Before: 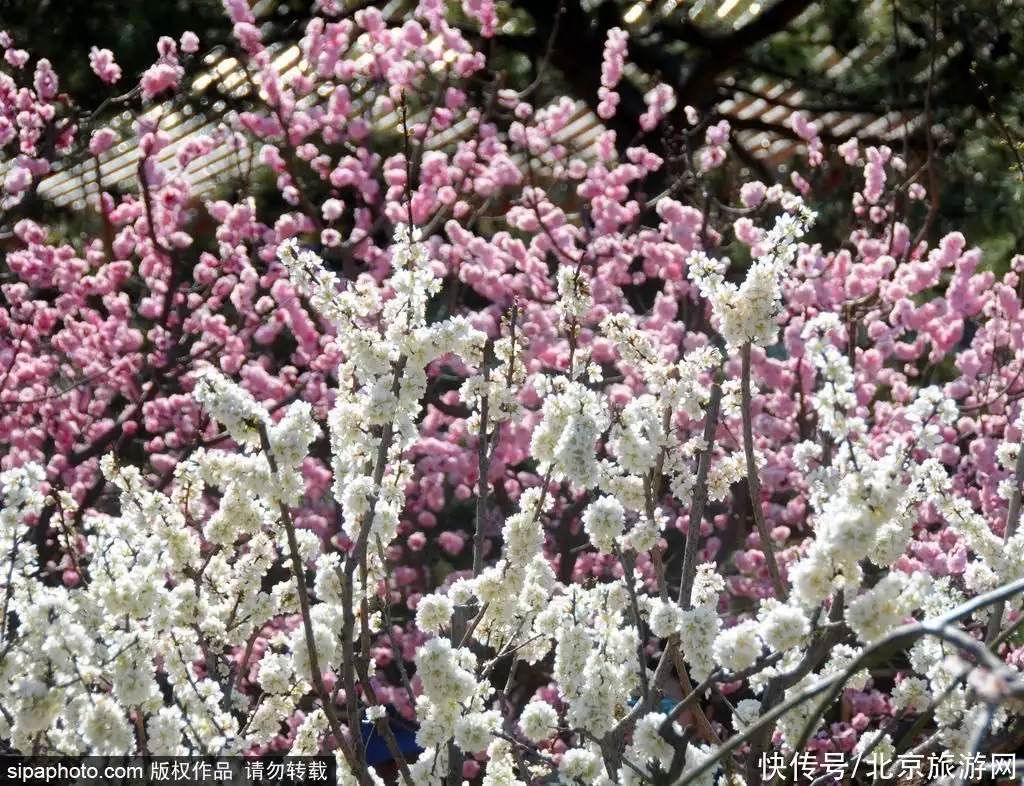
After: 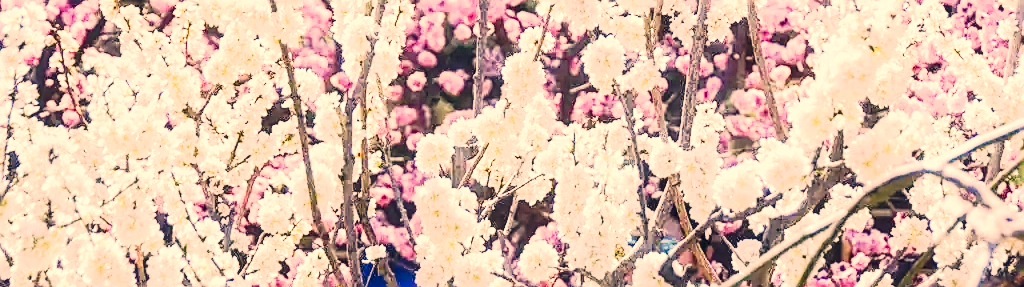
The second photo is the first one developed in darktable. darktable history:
local contrast: detail 130%
crop and rotate: top 58.533%, bottom 4.853%
tone equalizer: on, module defaults
exposure: exposure 2.244 EV, compensate exposure bias true, compensate highlight preservation false
tone curve: curves: ch0 [(0, 0.032) (0.094, 0.08) (0.265, 0.208) (0.41, 0.417) (0.498, 0.496) (0.638, 0.673) (0.819, 0.841) (0.96, 0.899)]; ch1 [(0, 0) (0.161, 0.092) (0.37, 0.302) (0.417, 0.434) (0.495, 0.504) (0.576, 0.589) (0.725, 0.765) (1, 1)]; ch2 [(0, 0) (0.352, 0.403) (0.45, 0.469) (0.521, 0.515) (0.59, 0.579) (1, 1)], preserve colors none
sharpen: on, module defaults
color correction: highlights a* 19.64, highlights b* 27.92, shadows a* 3.45, shadows b* -17.83, saturation 0.761
contrast brightness saturation: contrast 0.166, saturation 0.327
